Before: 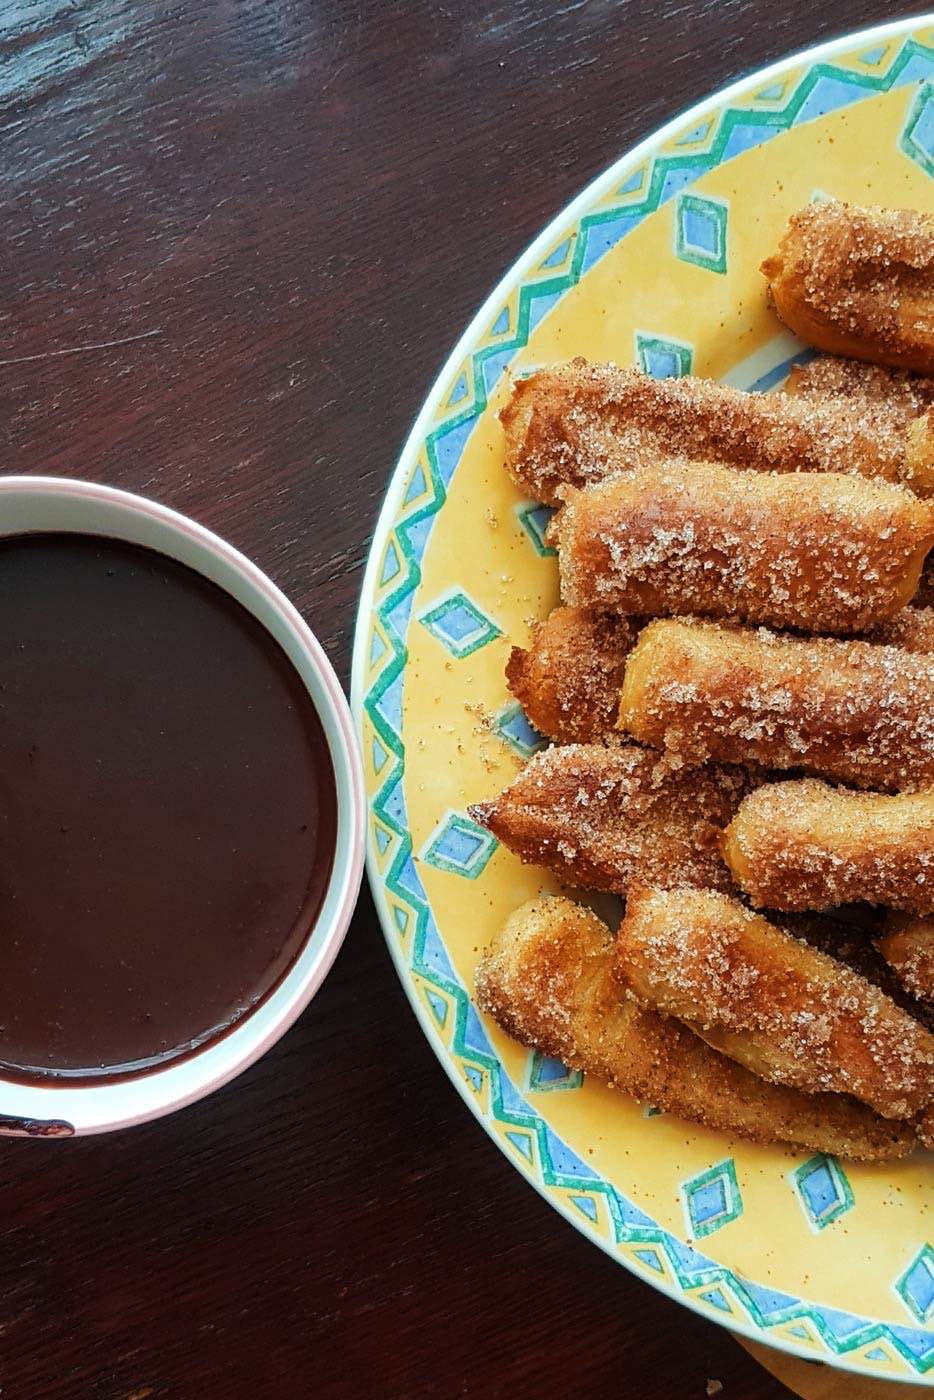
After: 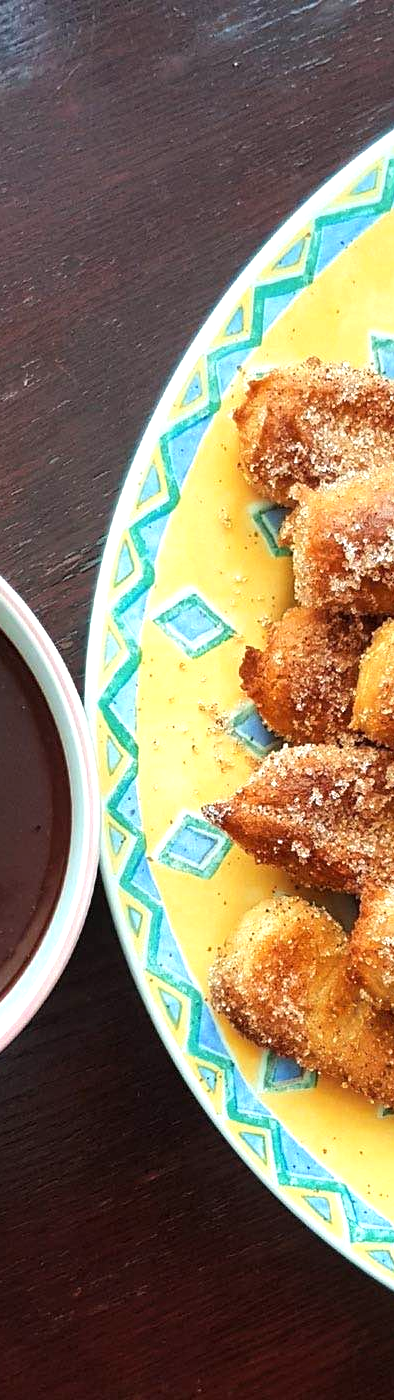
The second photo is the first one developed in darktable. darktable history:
exposure: exposure 0.6 EV, compensate highlight preservation false
crop: left 28.583%, right 29.231%
